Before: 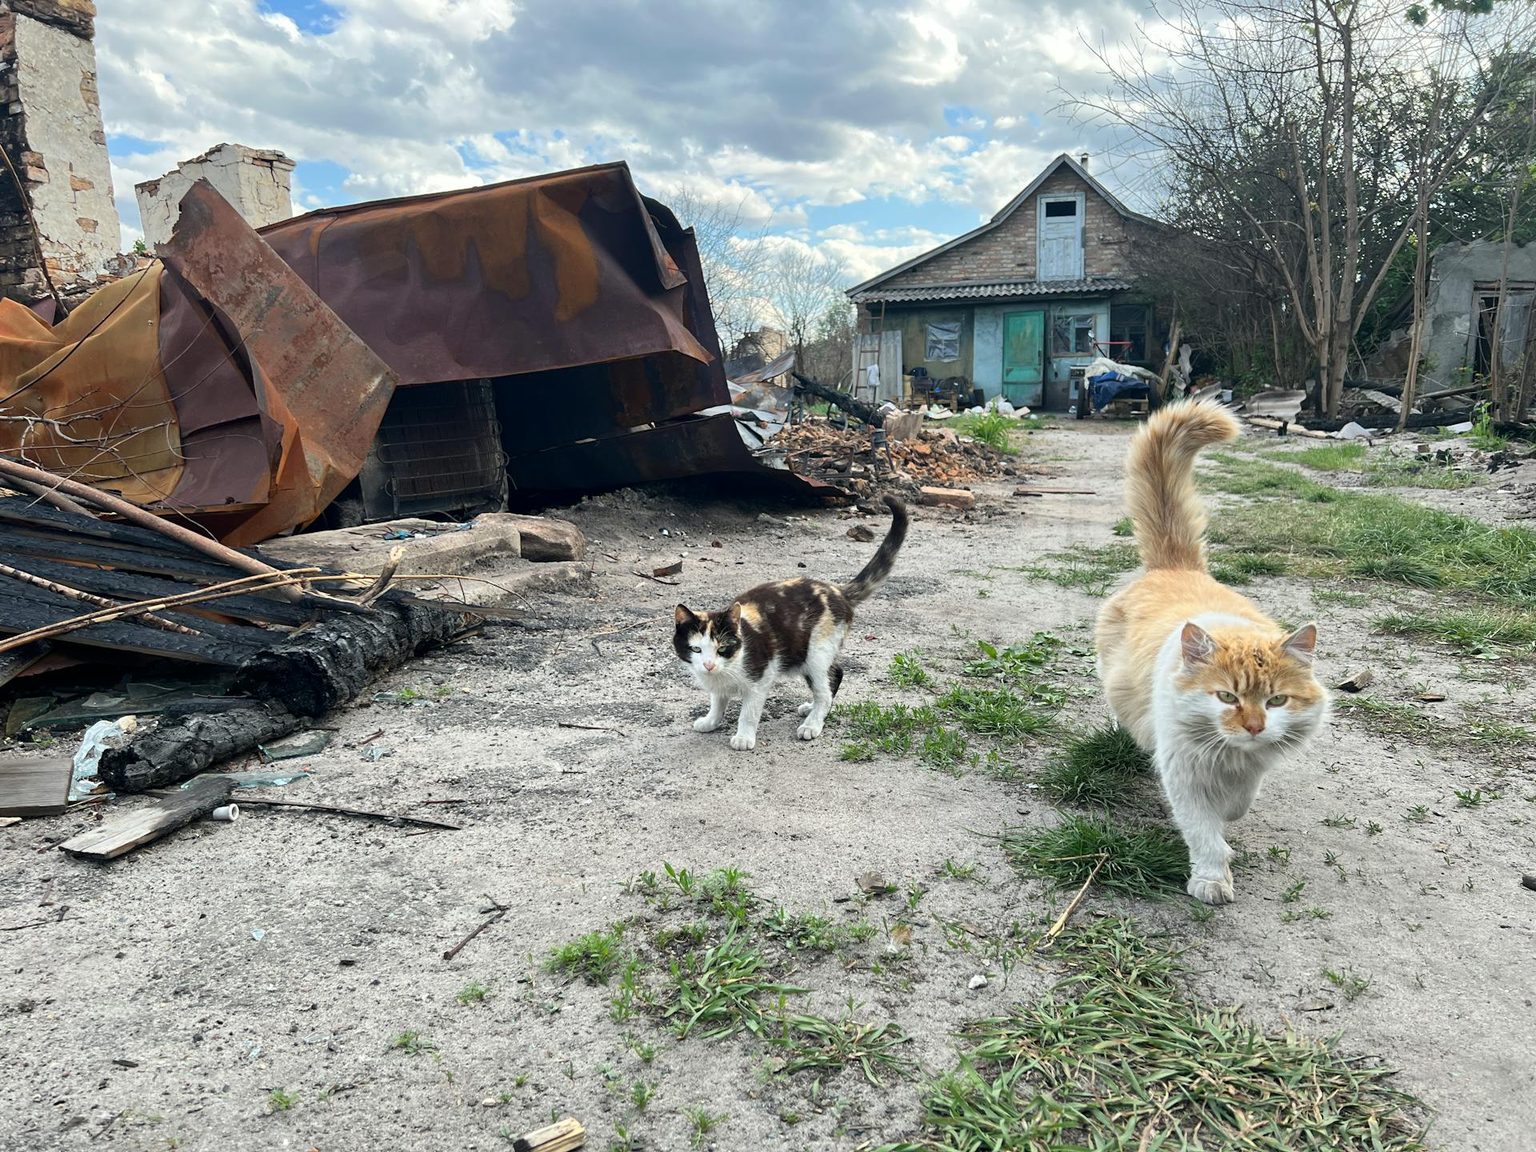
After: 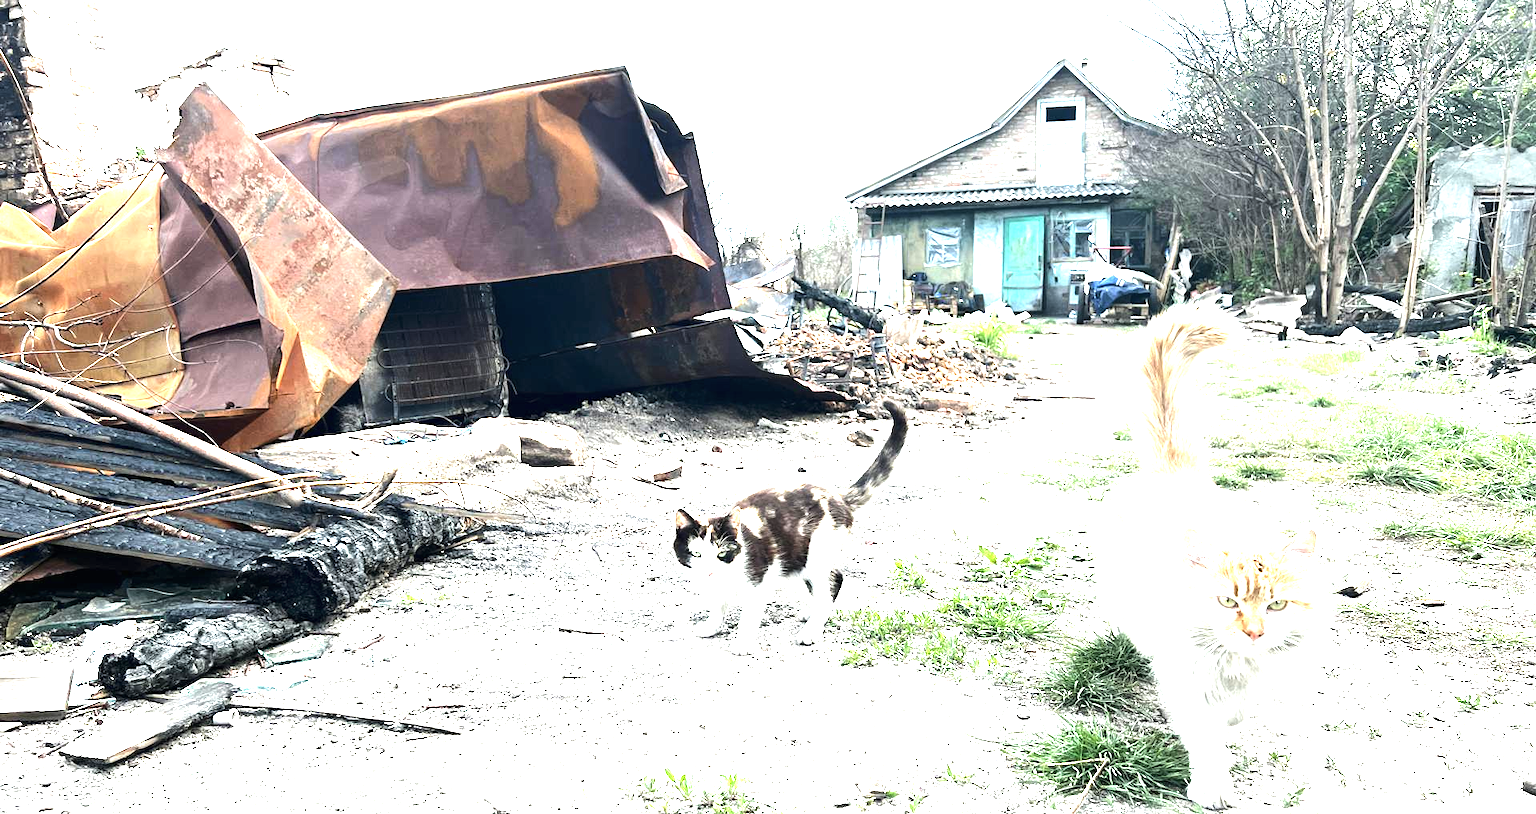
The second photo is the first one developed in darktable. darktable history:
exposure: black level correction 0, exposure 1.975 EV, compensate exposure bias true, compensate highlight preservation false
crop and rotate: top 8.293%, bottom 20.996%
contrast brightness saturation: saturation -0.1
tone equalizer: -8 EV -0.75 EV, -7 EV -0.7 EV, -6 EV -0.6 EV, -5 EV -0.4 EV, -3 EV 0.4 EV, -2 EV 0.6 EV, -1 EV 0.7 EV, +0 EV 0.75 EV, edges refinement/feathering 500, mask exposure compensation -1.57 EV, preserve details no
